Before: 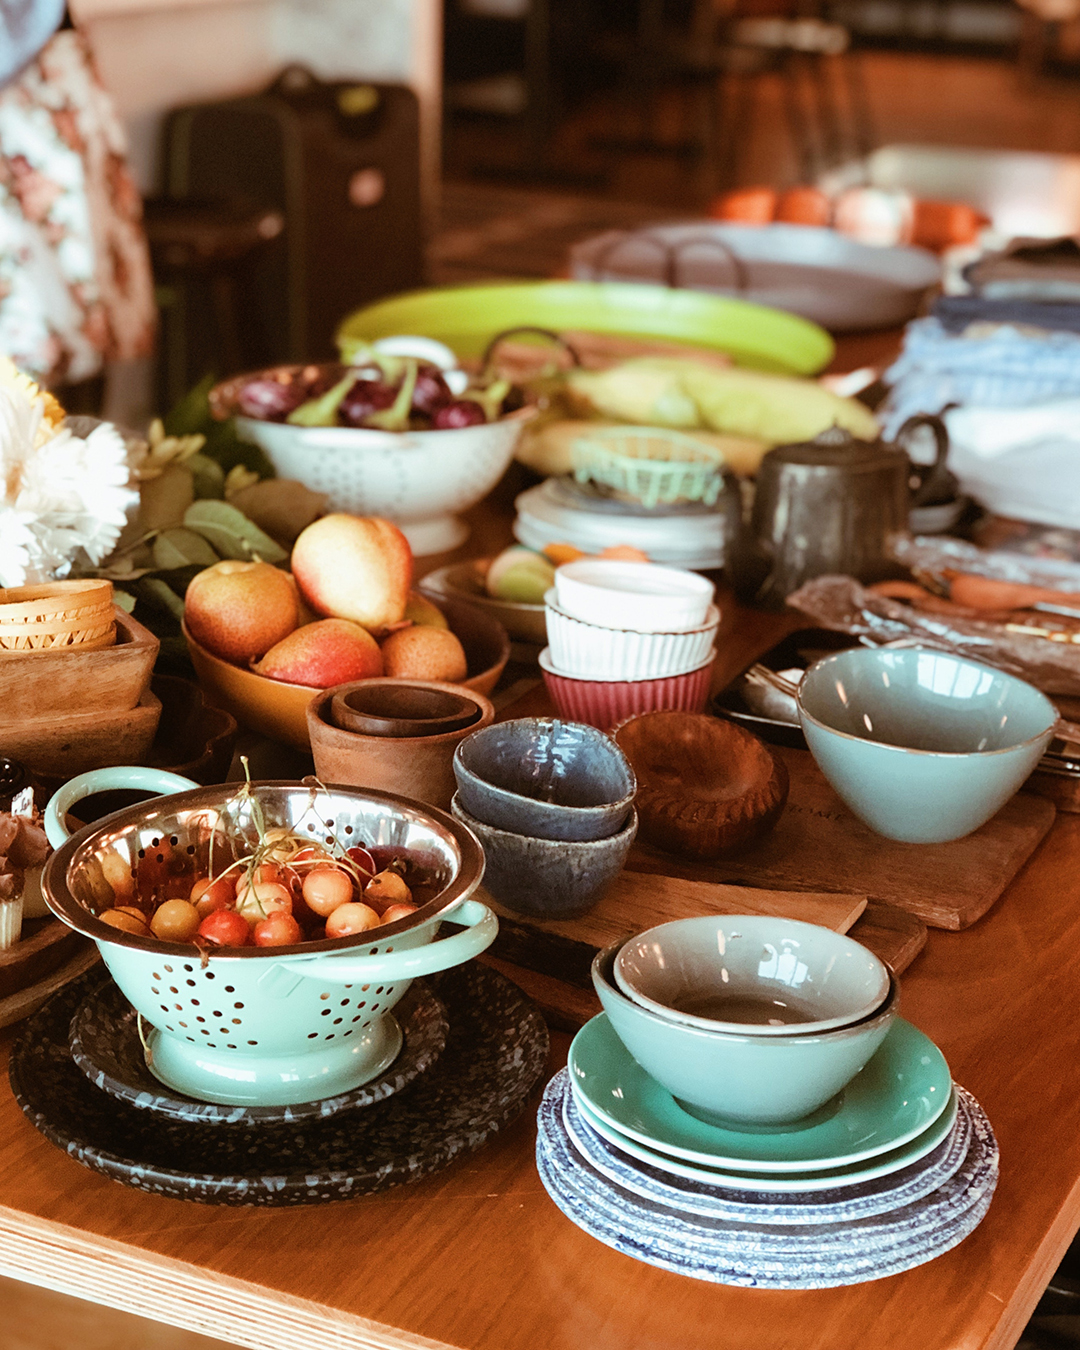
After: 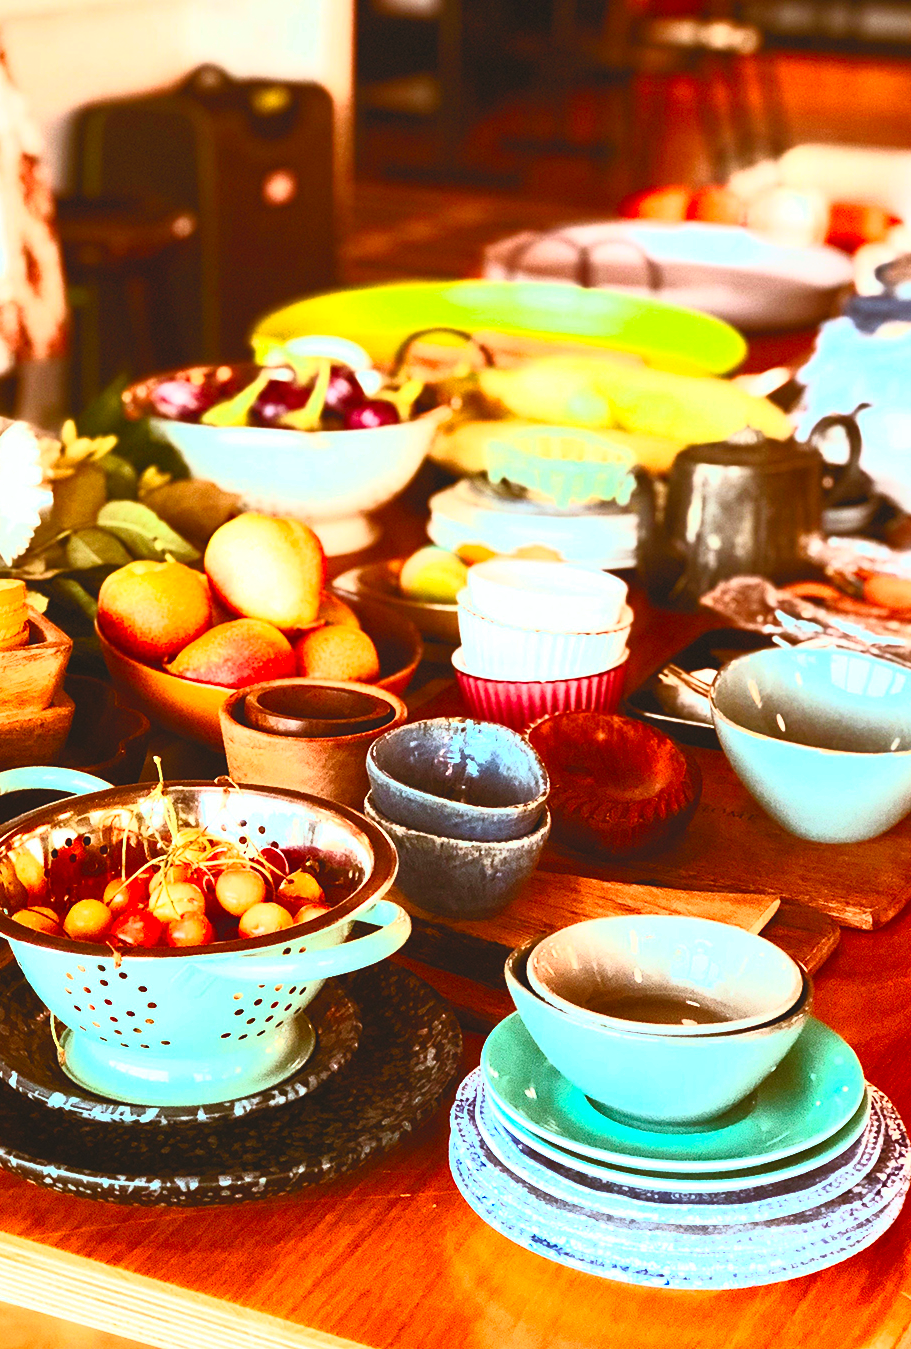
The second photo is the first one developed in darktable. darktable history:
contrast brightness saturation: contrast 0.992, brightness 0.999, saturation 0.982
crop: left 8.08%, right 7.501%
